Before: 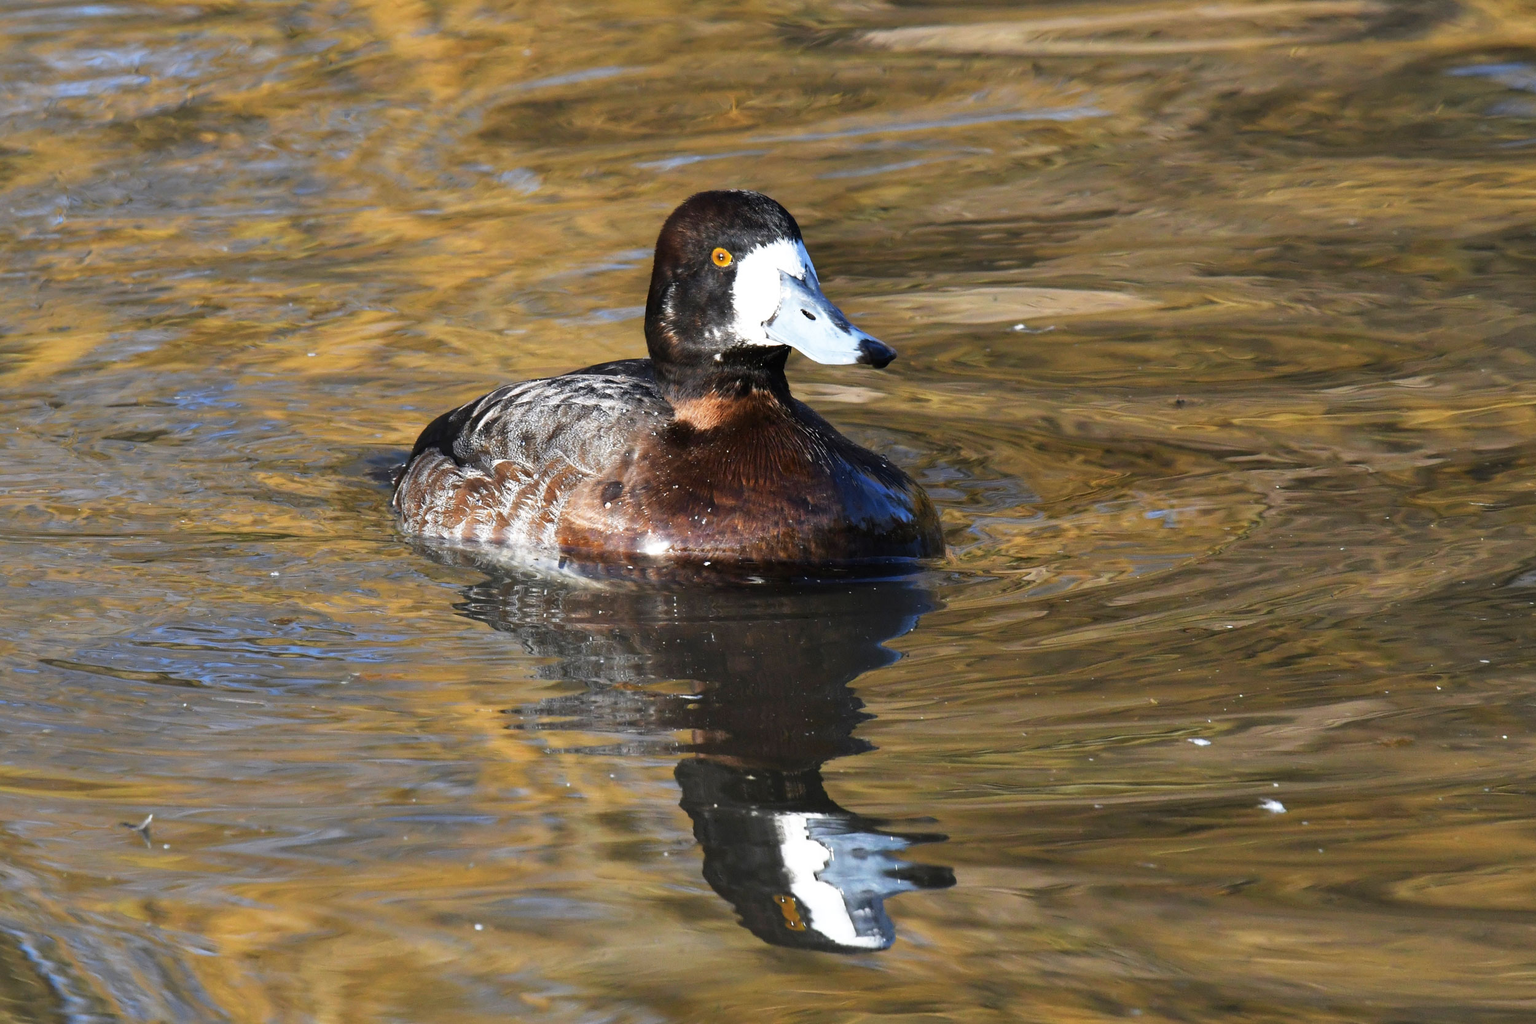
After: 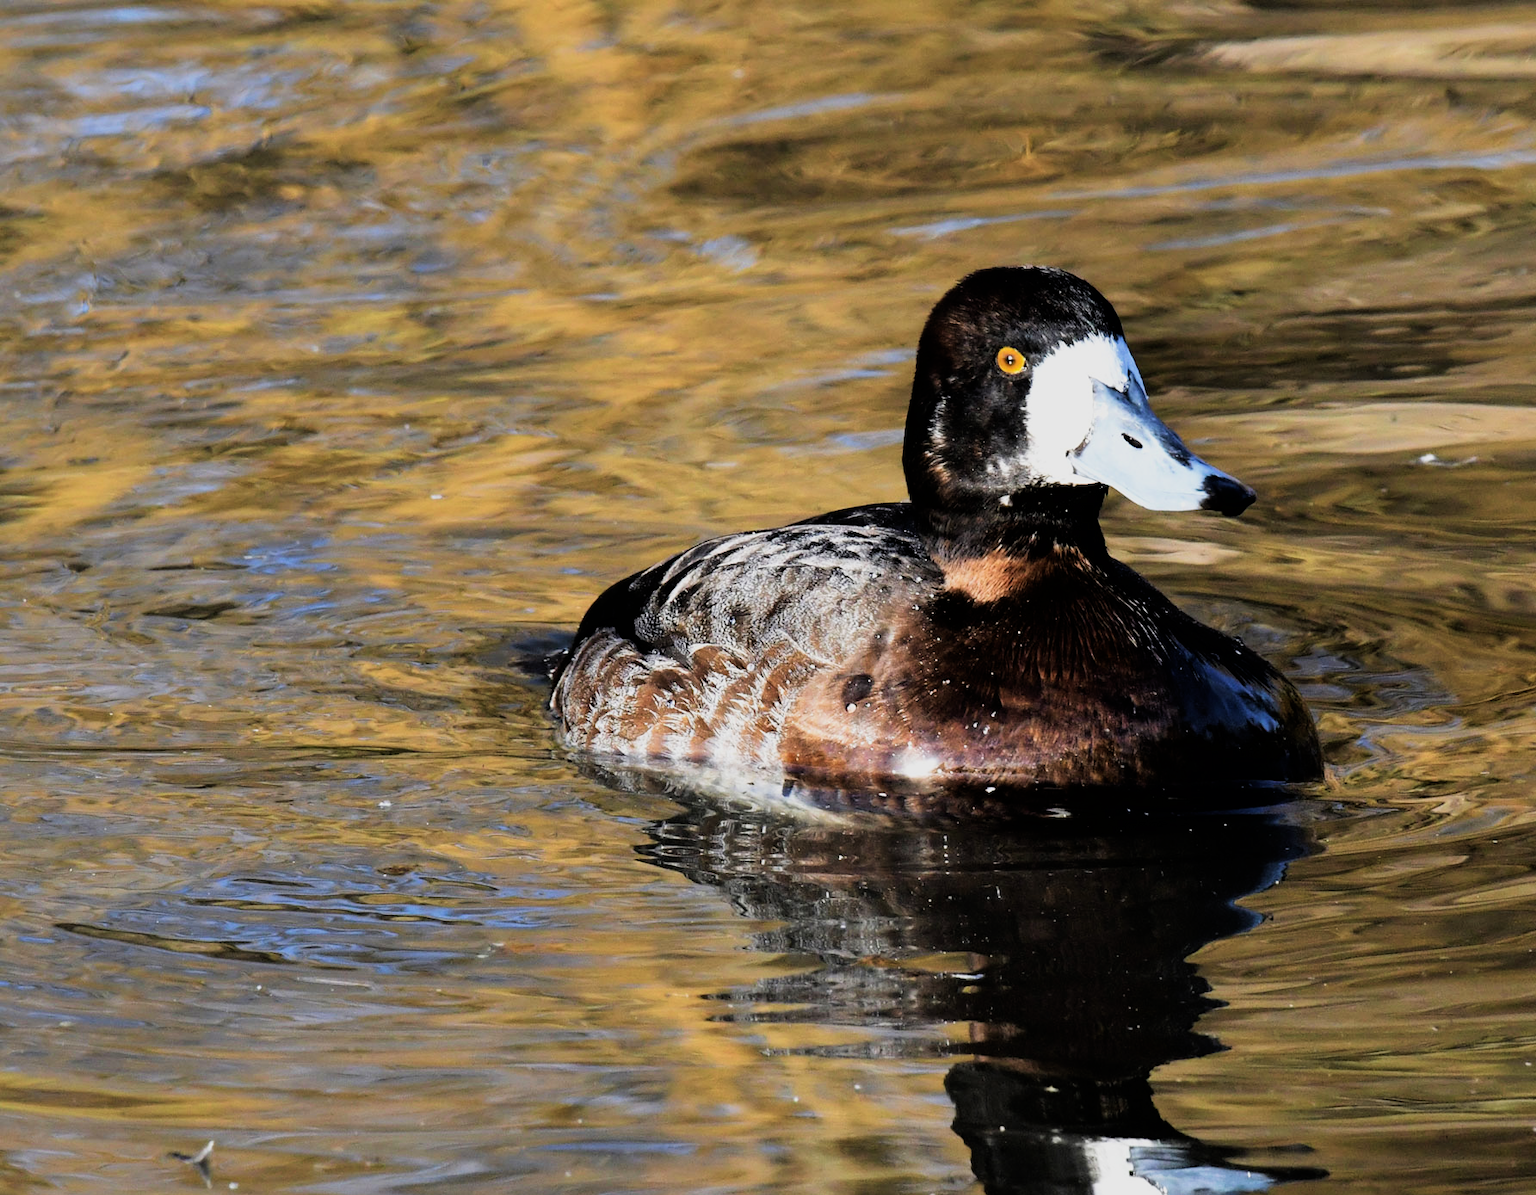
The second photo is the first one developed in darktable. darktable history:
crop: right 28.592%, bottom 16.643%
filmic rgb: black relative exposure -5.03 EV, white relative exposure 3.99 EV, hardness 2.88, contrast 1.4, highlights saturation mix -28.65%
velvia: on, module defaults
